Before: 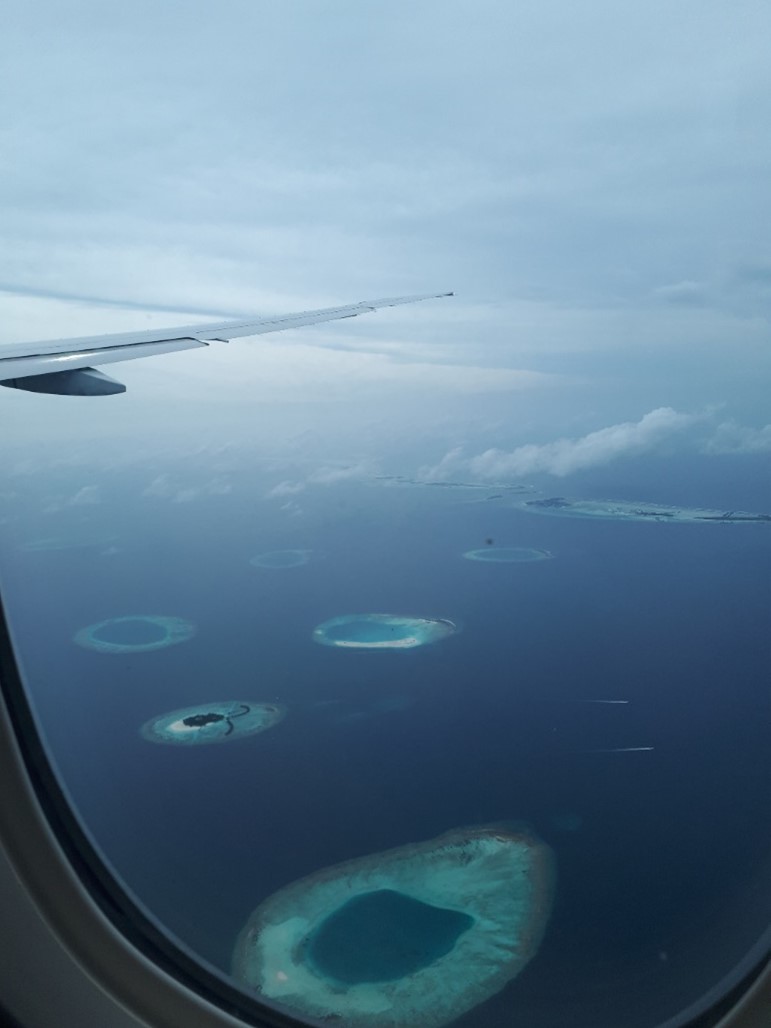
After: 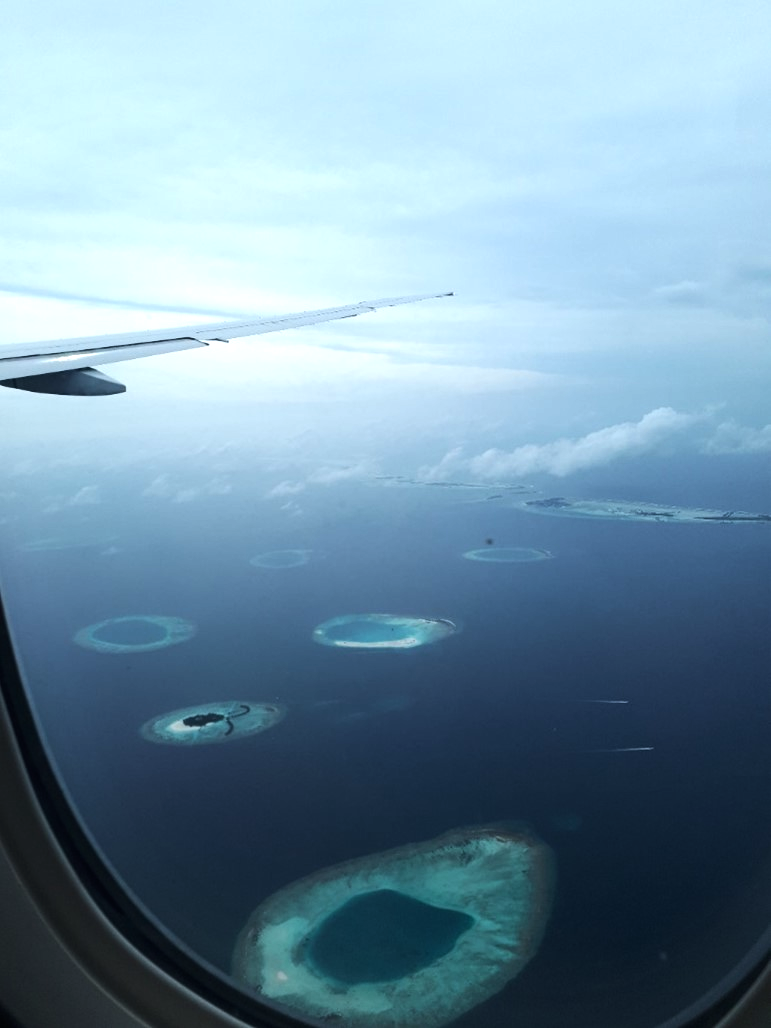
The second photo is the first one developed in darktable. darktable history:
tone equalizer: -8 EV -0.773 EV, -7 EV -0.729 EV, -6 EV -0.622 EV, -5 EV -0.406 EV, -3 EV 0.393 EV, -2 EV 0.6 EV, -1 EV 0.685 EV, +0 EV 0.723 EV, edges refinement/feathering 500, mask exposure compensation -1.57 EV, preserve details no
